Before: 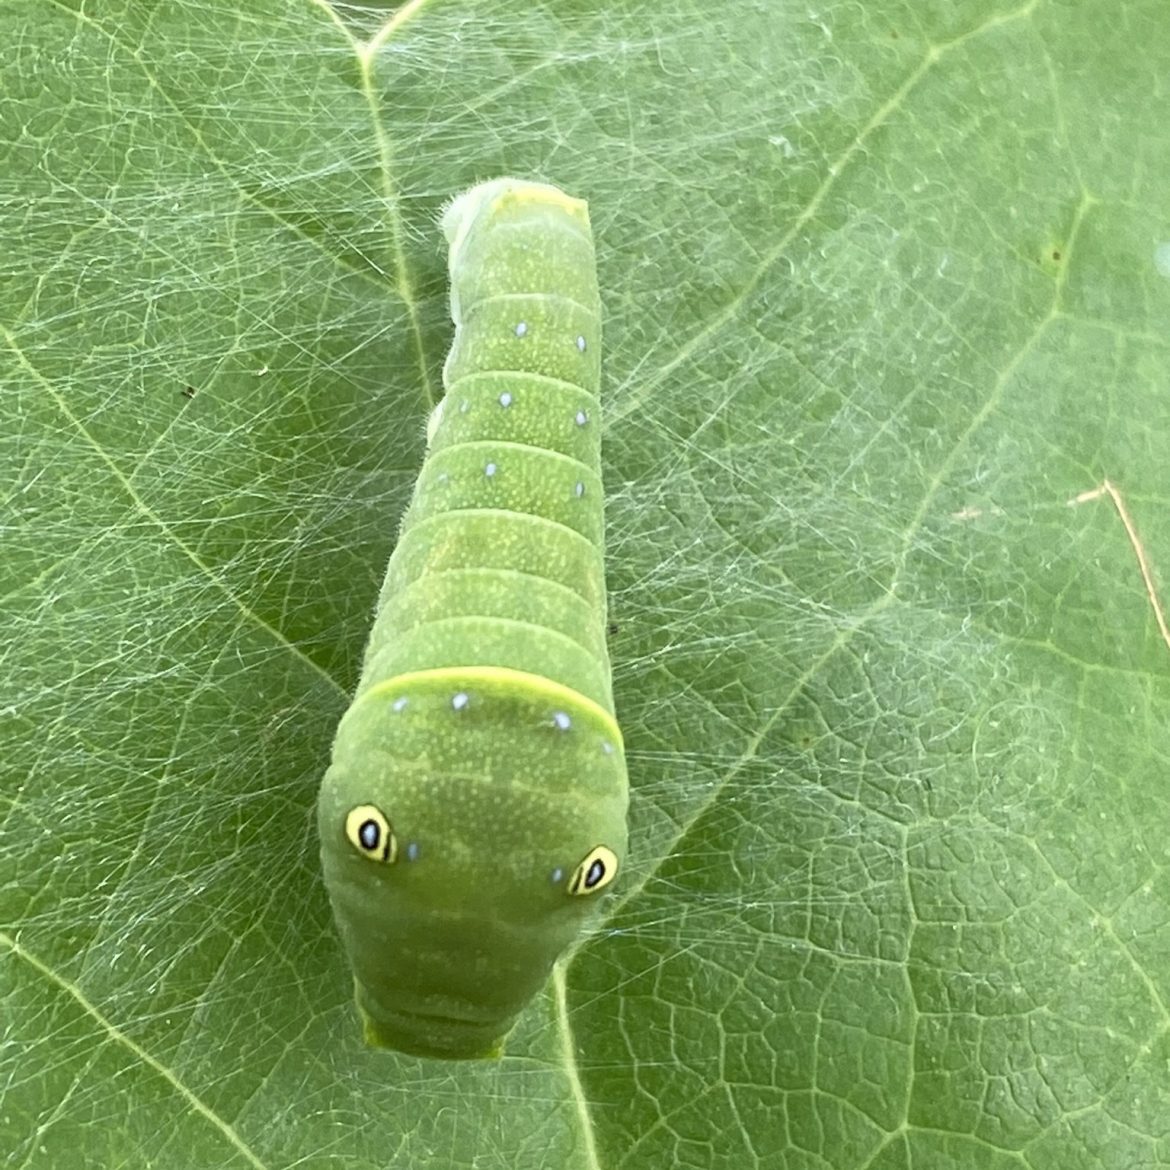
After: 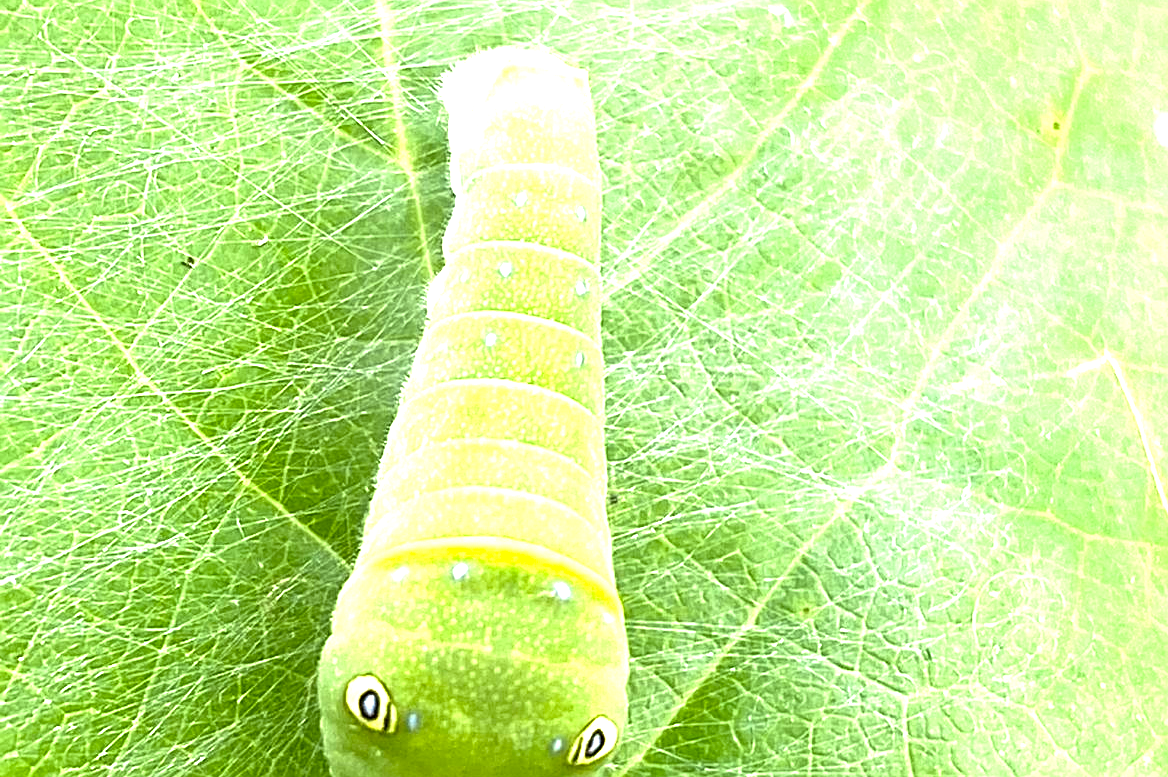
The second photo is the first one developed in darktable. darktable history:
crop: top 11.161%, bottom 22.39%
exposure: black level correction -0.002, exposure 1.113 EV, compensate highlight preservation false
color balance rgb: shadows lift › chroma 0.717%, shadows lift › hue 112.41°, linear chroma grading › global chroma 14.461%, perceptual saturation grading › global saturation 7.273%, perceptual saturation grading › shadows 3.501%, perceptual brilliance grading › highlights 10.357%, perceptual brilliance grading › shadows -4.781%
sharpen: on, module defaults
tone equalizer: smoothing diameter 25%, edges refinement/feathering 7.83, preserve details guided filter
